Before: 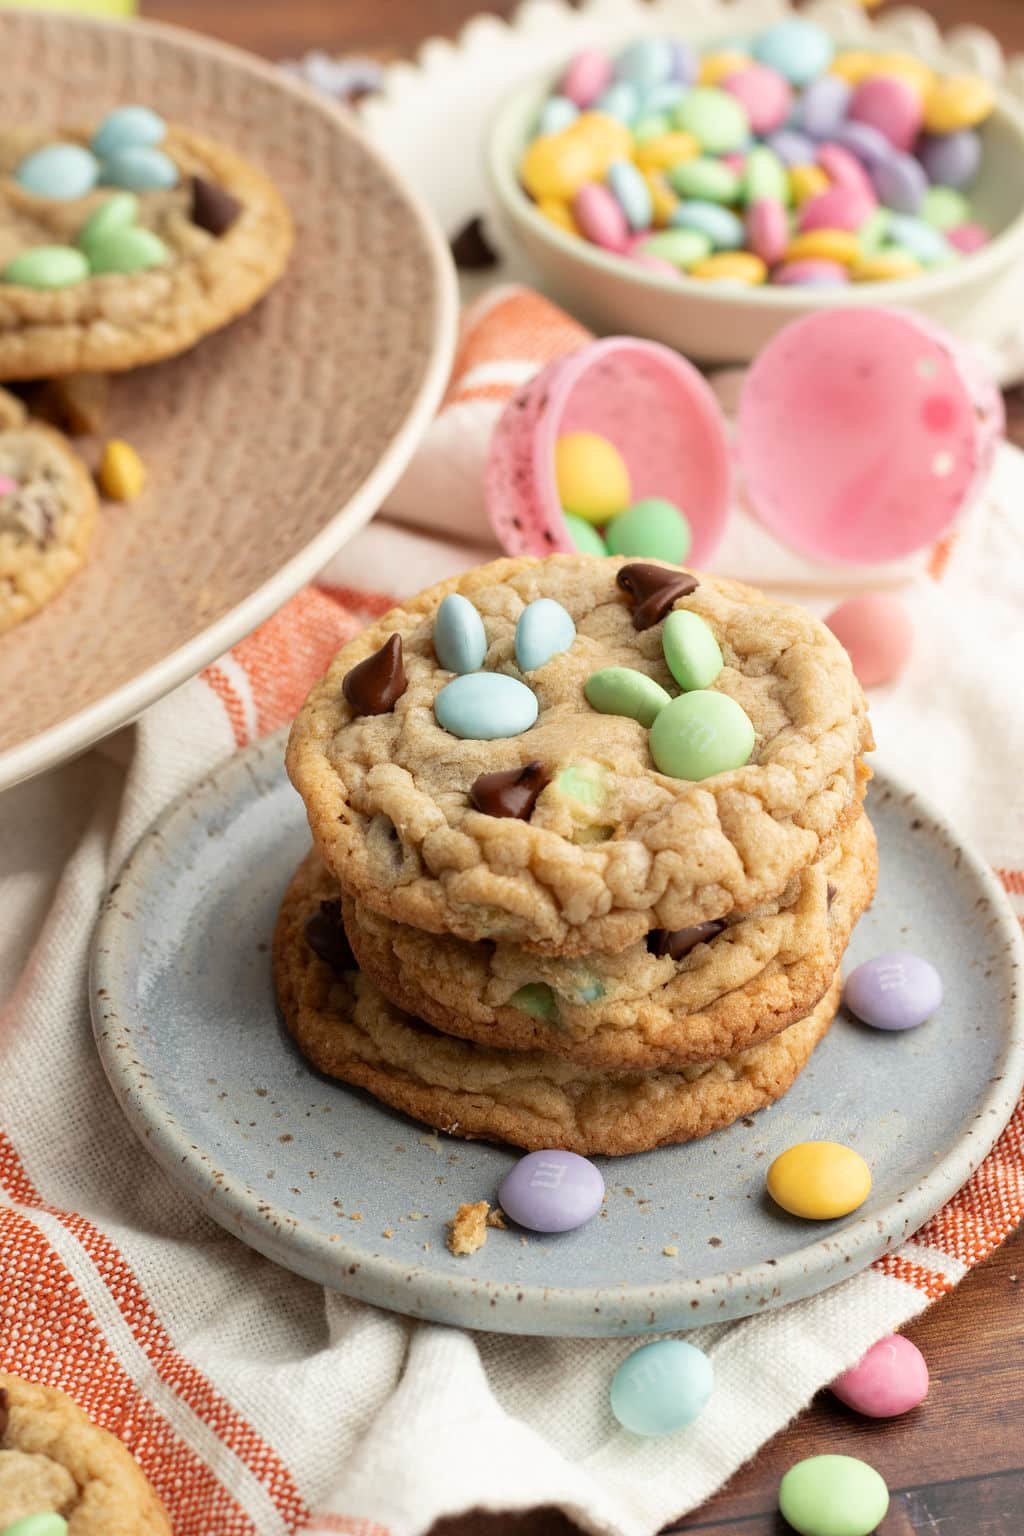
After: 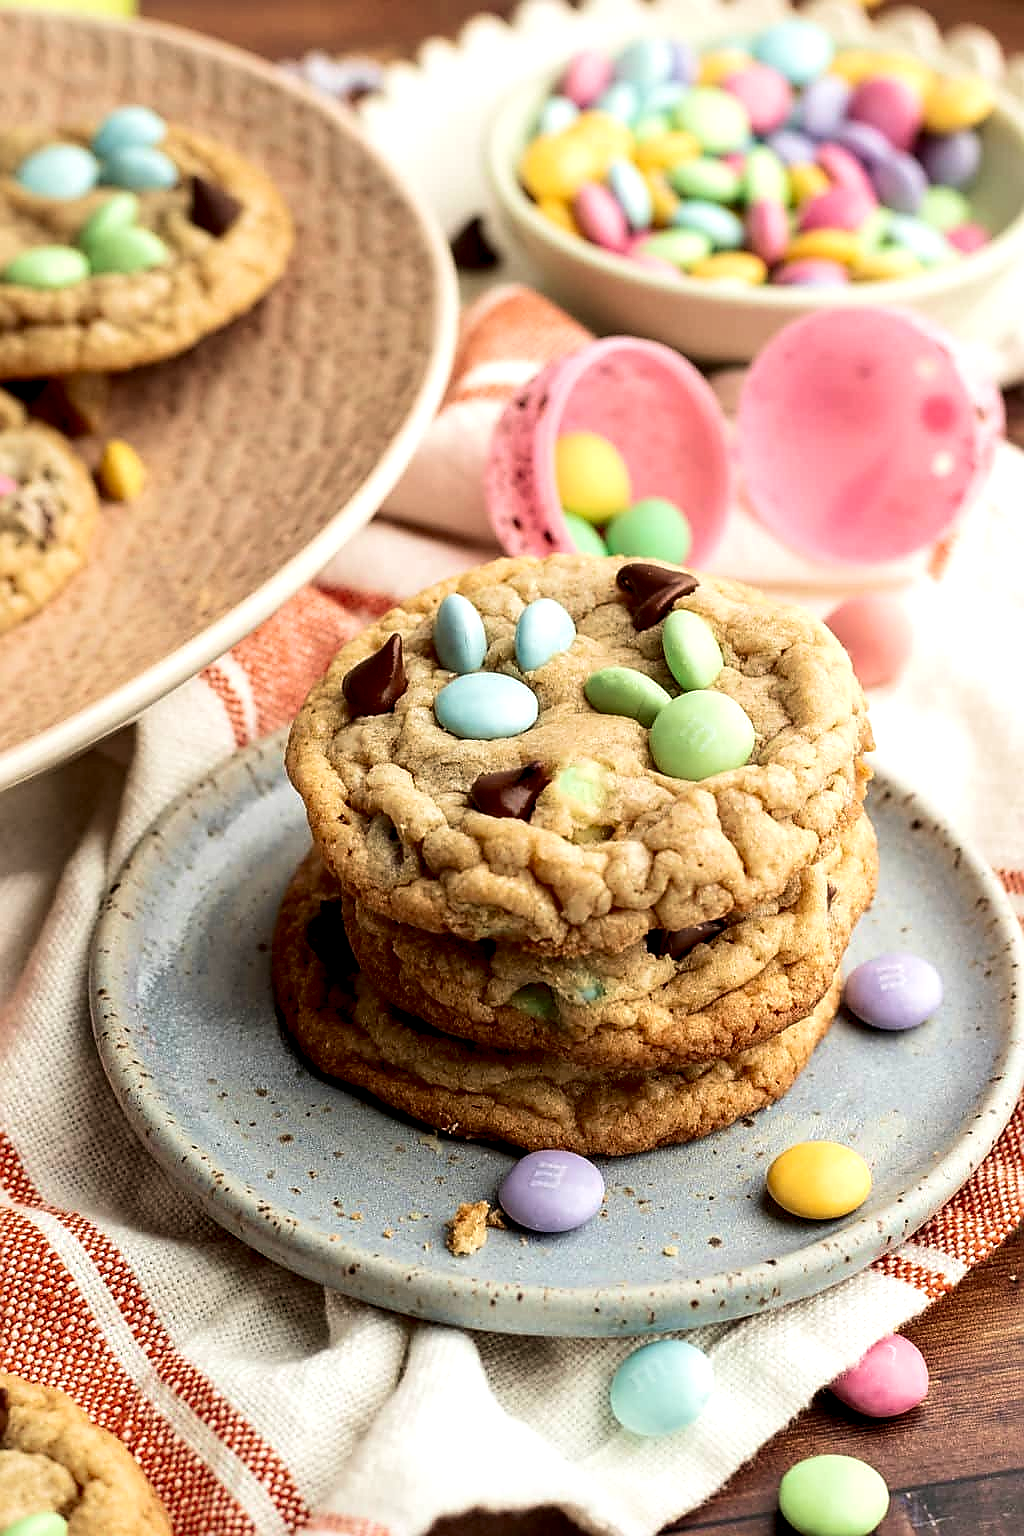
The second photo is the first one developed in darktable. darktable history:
contrast brightness saturation: contrast 0.149, brightness -0.014, saturation 0.096
local contrast: detail 135%, midtone range 0.749
velvia: on, module defaults
sharpen: radius 1.348, amount 1.262, threshold 0.72
